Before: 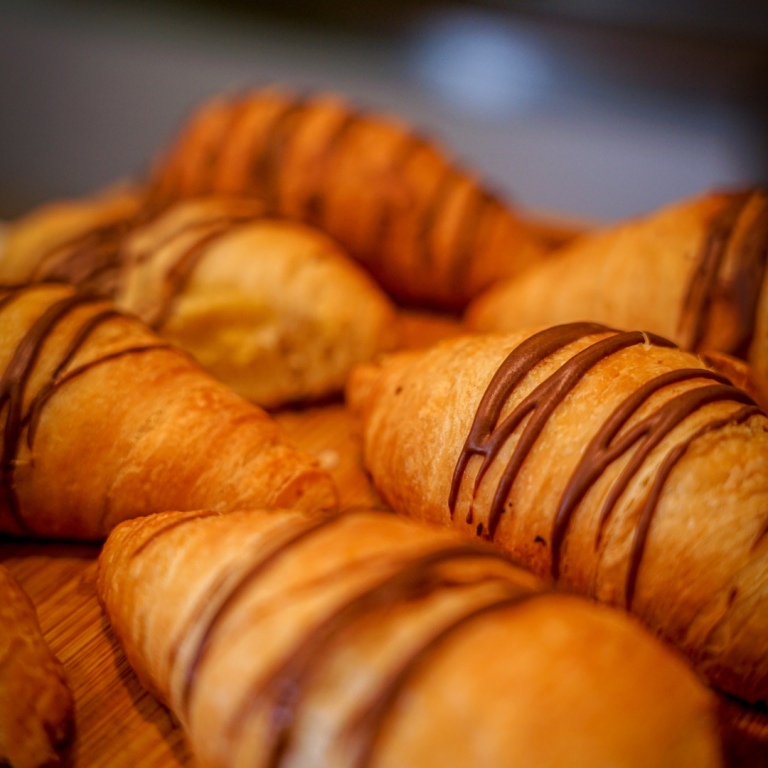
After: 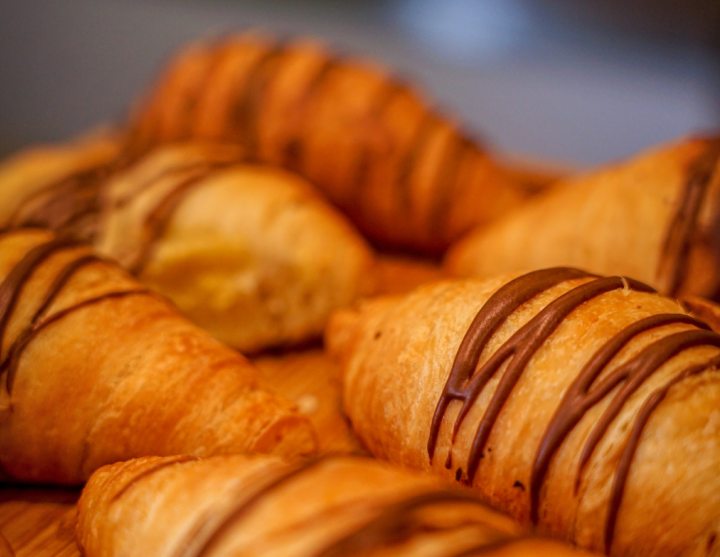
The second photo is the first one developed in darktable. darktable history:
crop: left 2.737%, top 7.287%, right 3.421%, bottom 20.179%
shadows and highlights: low approximation 0.01, soften with gaussian
